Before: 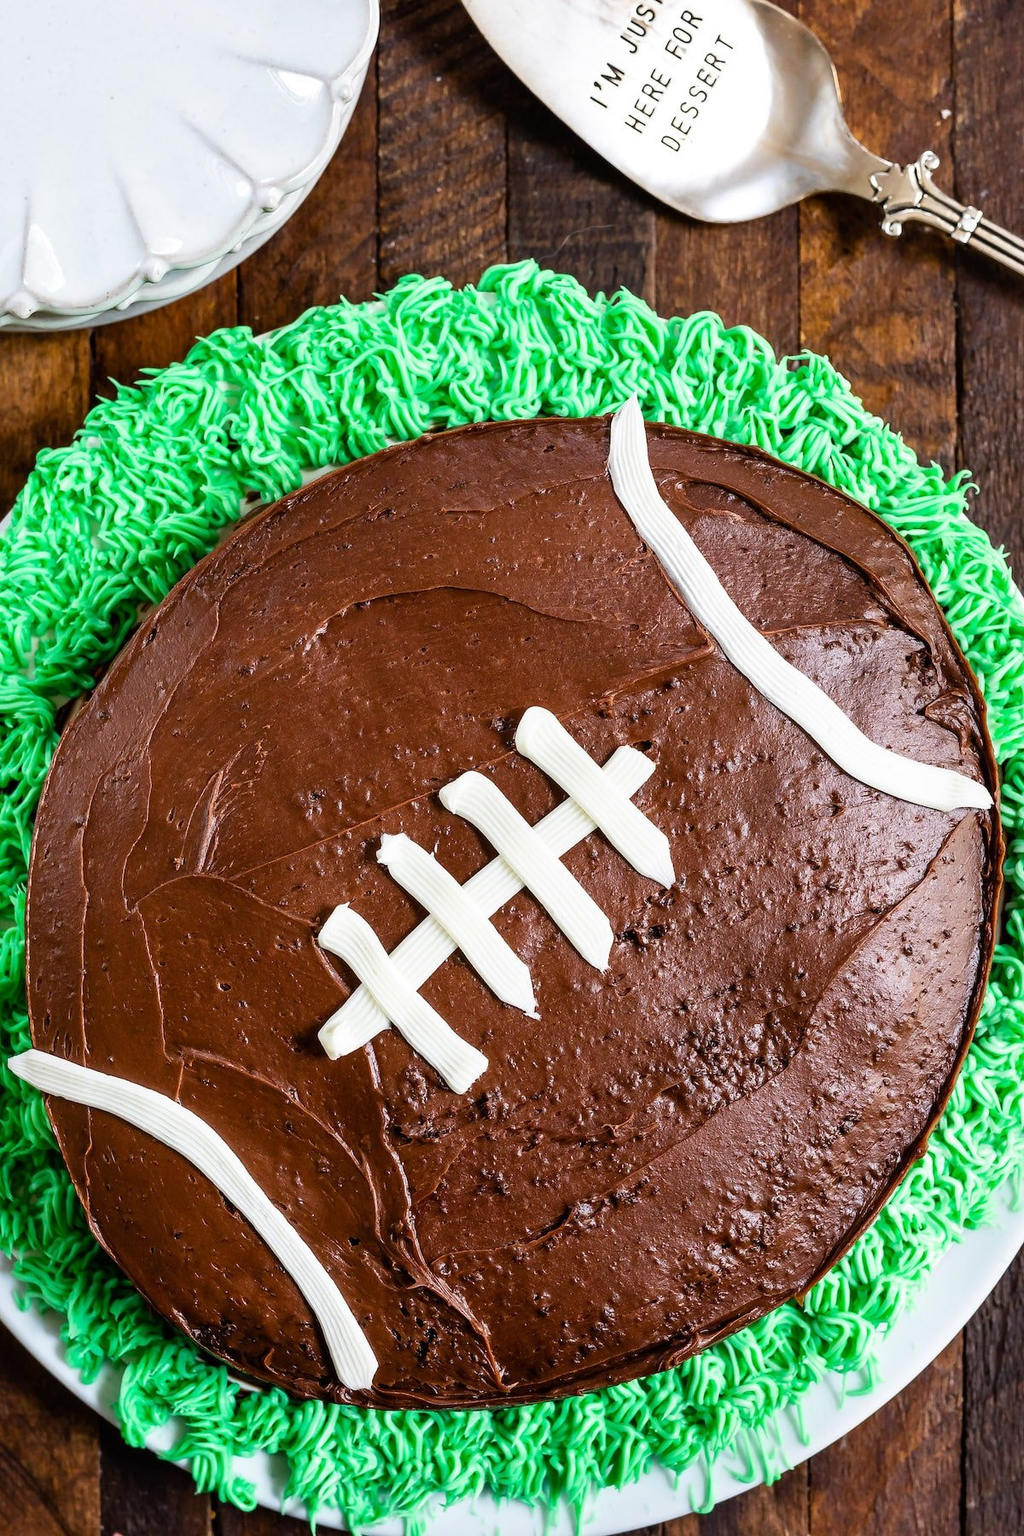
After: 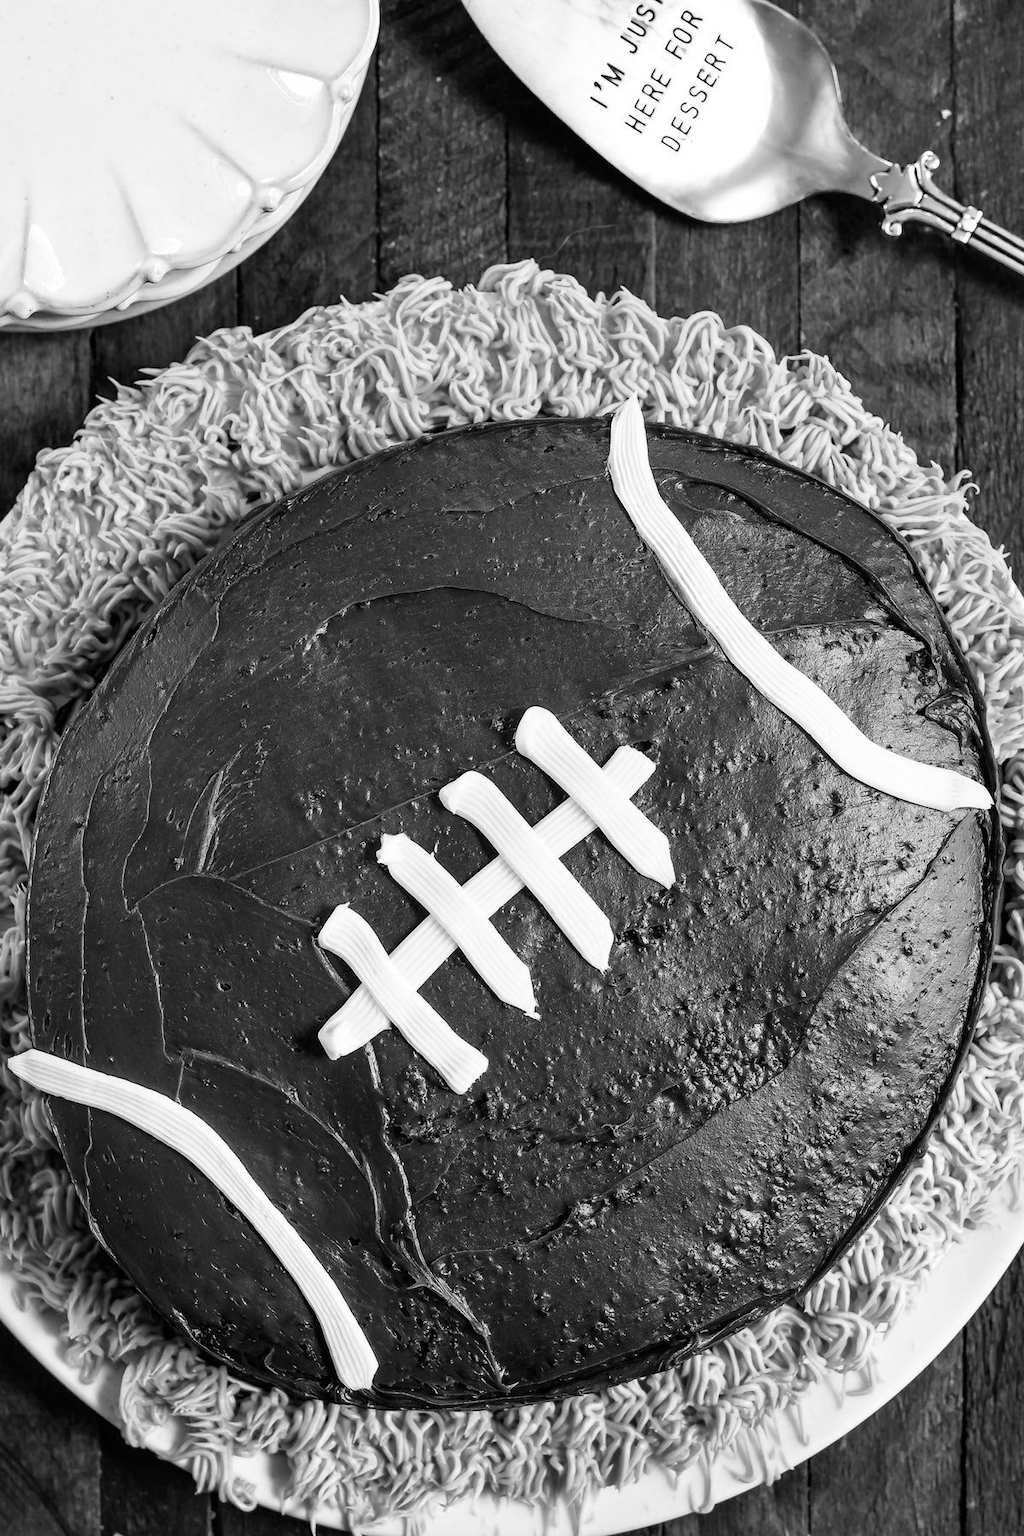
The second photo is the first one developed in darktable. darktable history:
color calibration: output gray [0.246, 0.254, 0.501, 0], illuminant F (fluorescent), F source F9 (Cool White Deluxe 4150 K) – high CRI, x 0.374, y 0.373, temperature 4154.1 K, saturation algorithm version 1 (2020)
